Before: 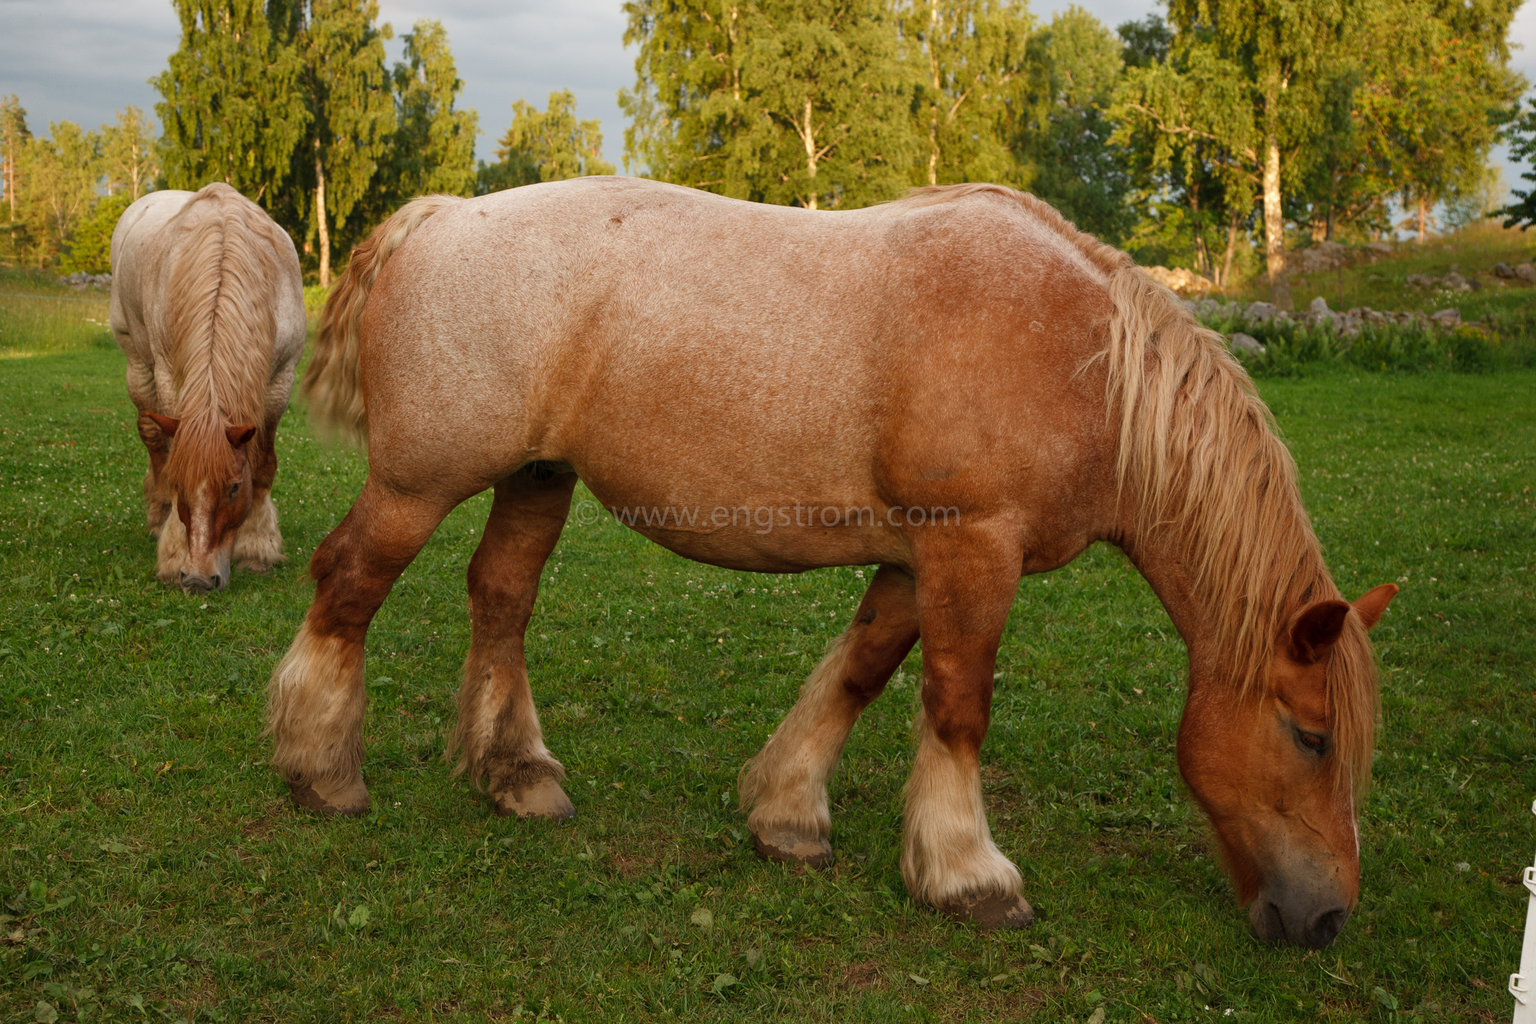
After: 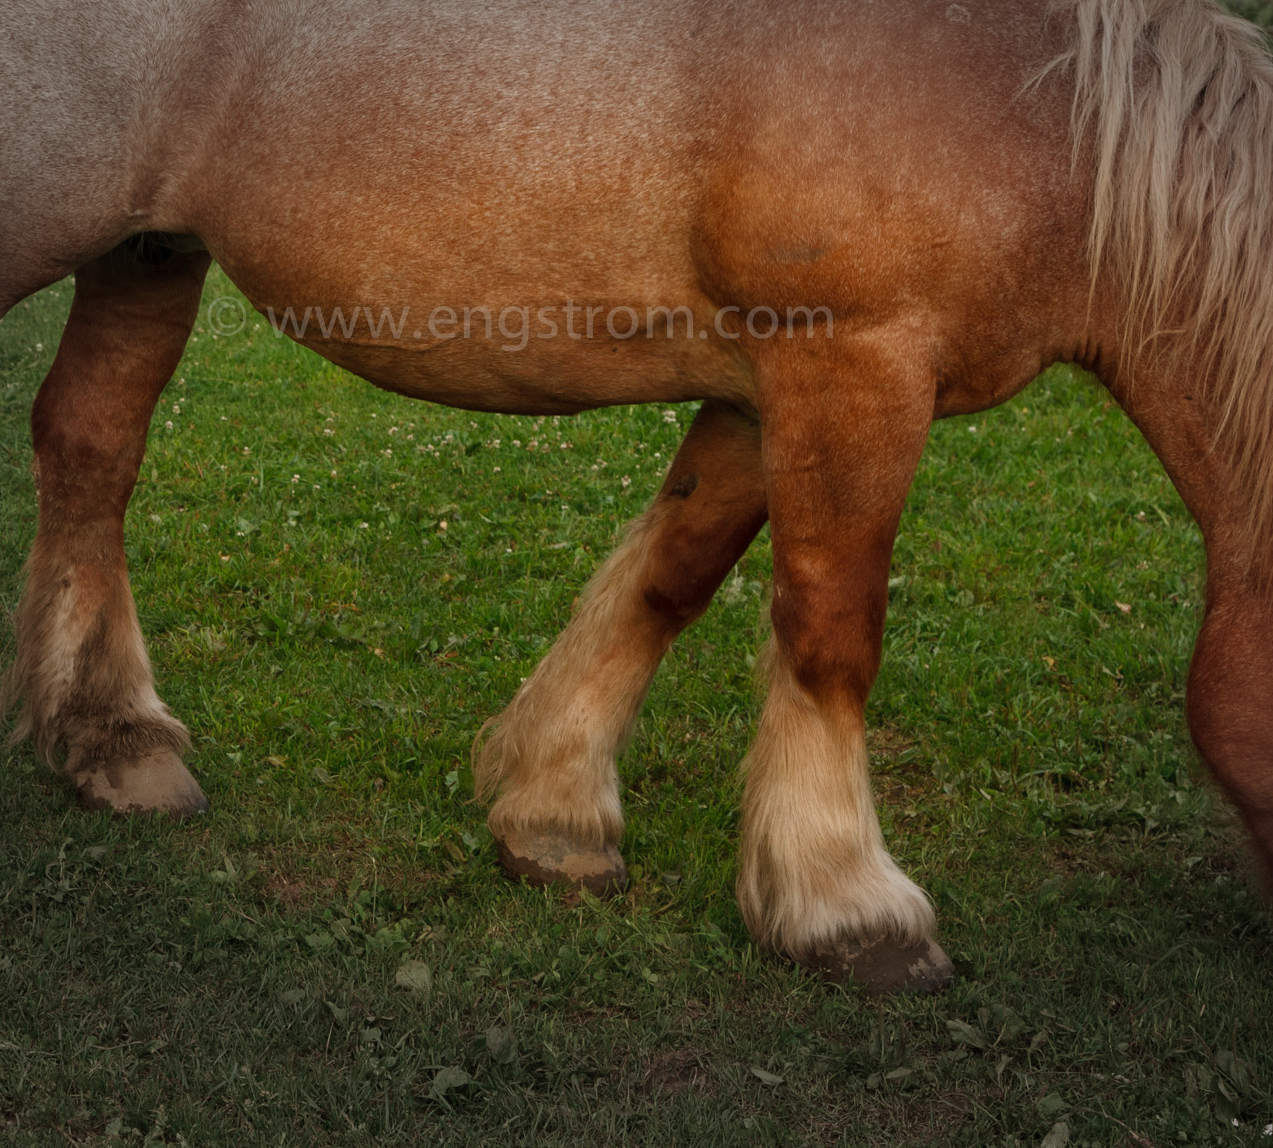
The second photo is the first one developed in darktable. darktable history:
crop and rotate: left 29.188%, top 31.096%, right 19.862%
vignetting: fall-off start 78.53%, center (0.039, -0.092), width/height ratio 1.328
